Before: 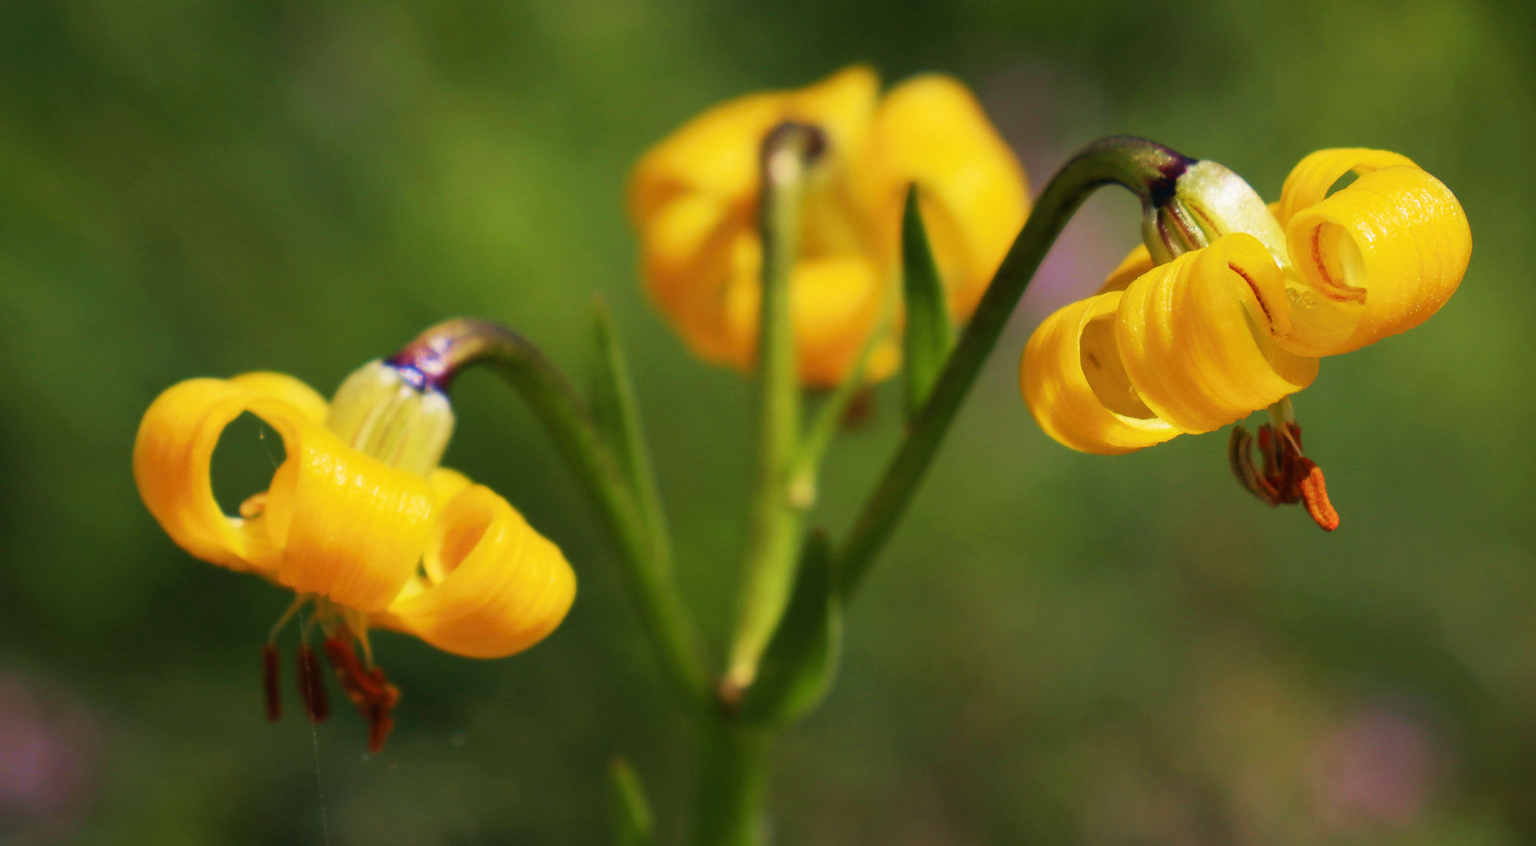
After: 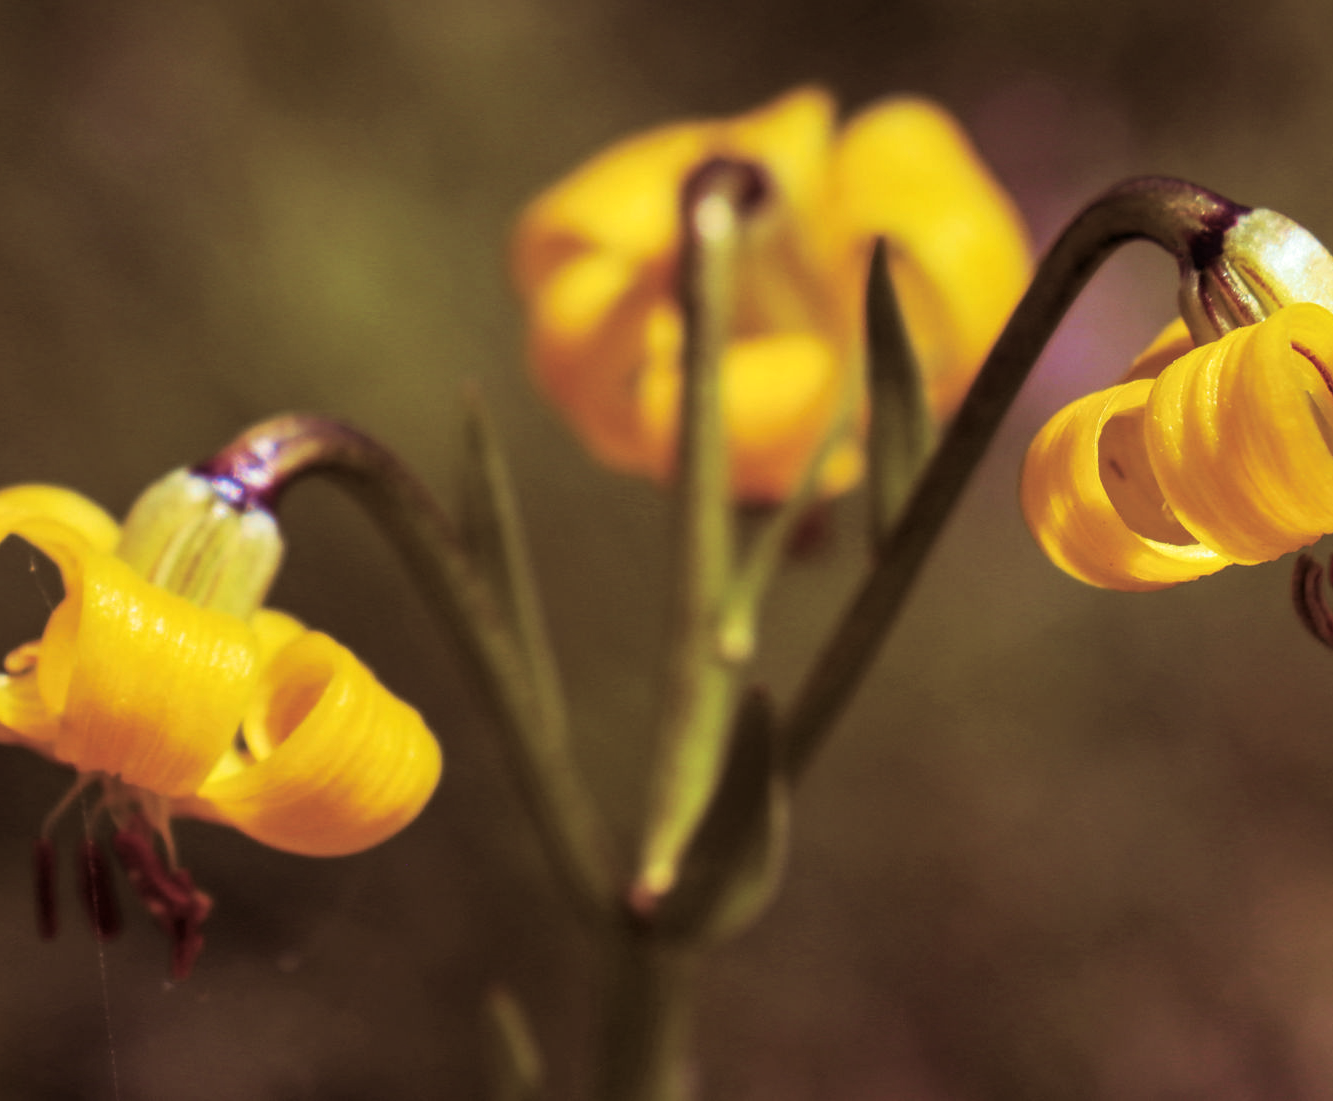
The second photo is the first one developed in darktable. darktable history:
base curve: curves: ch0 [(0, 0) (0.303, 0.277) (1, 1)]
local contrast: on, module defaults
split-toning: highlights › hue 180°
crop: left 15.419%, right 17.914%
